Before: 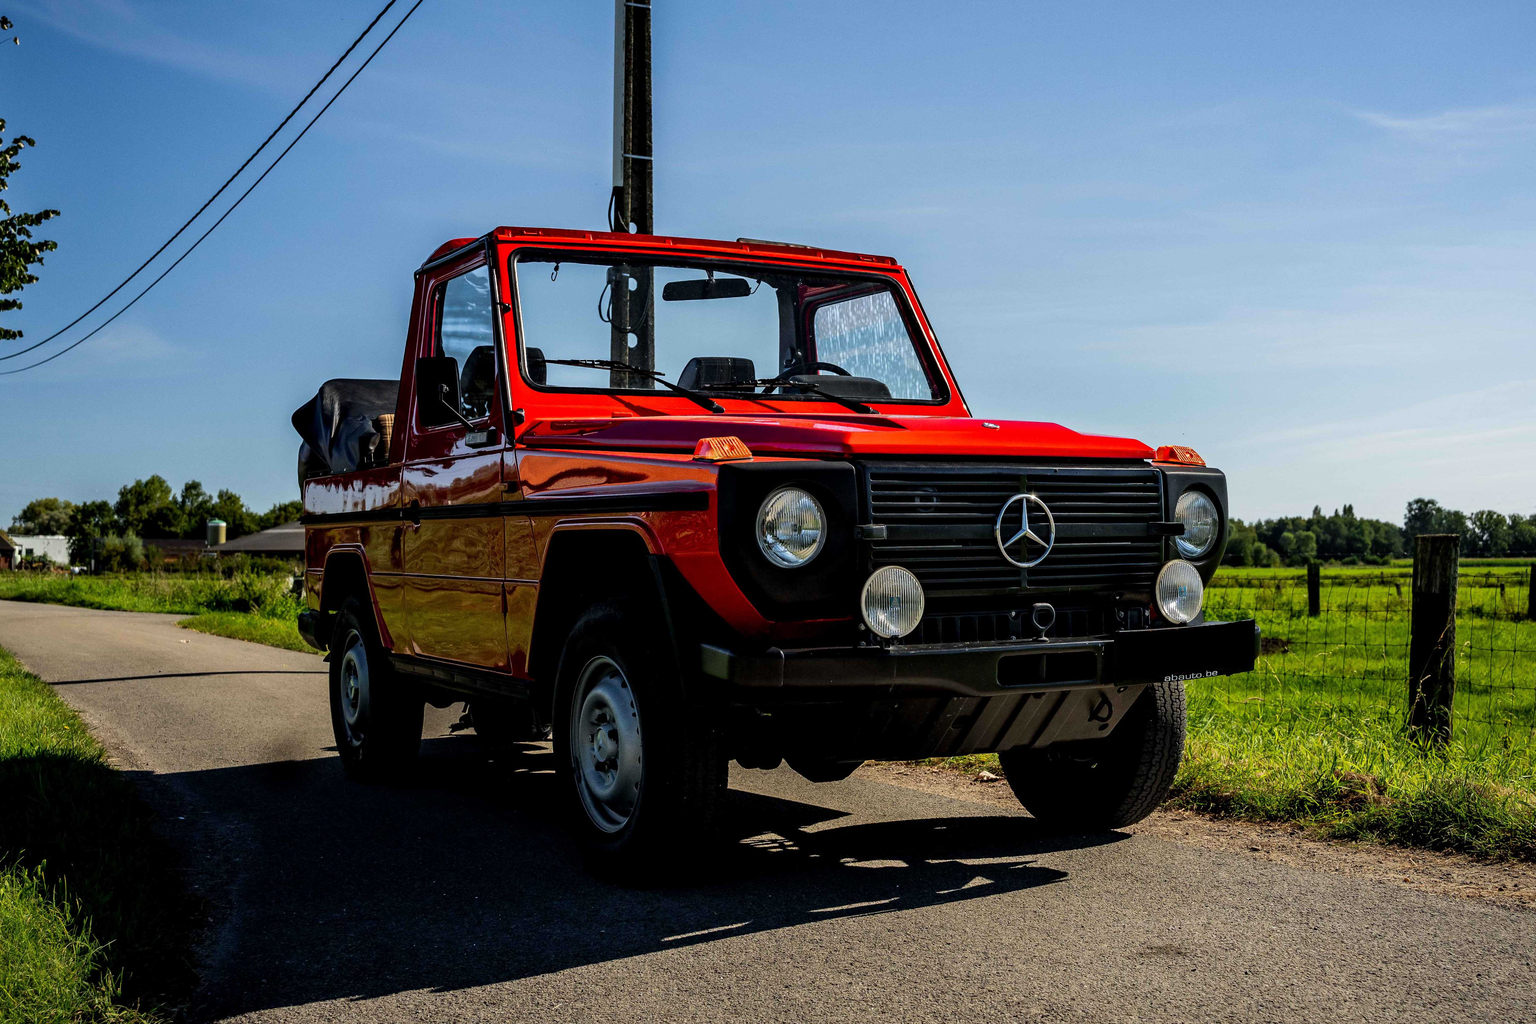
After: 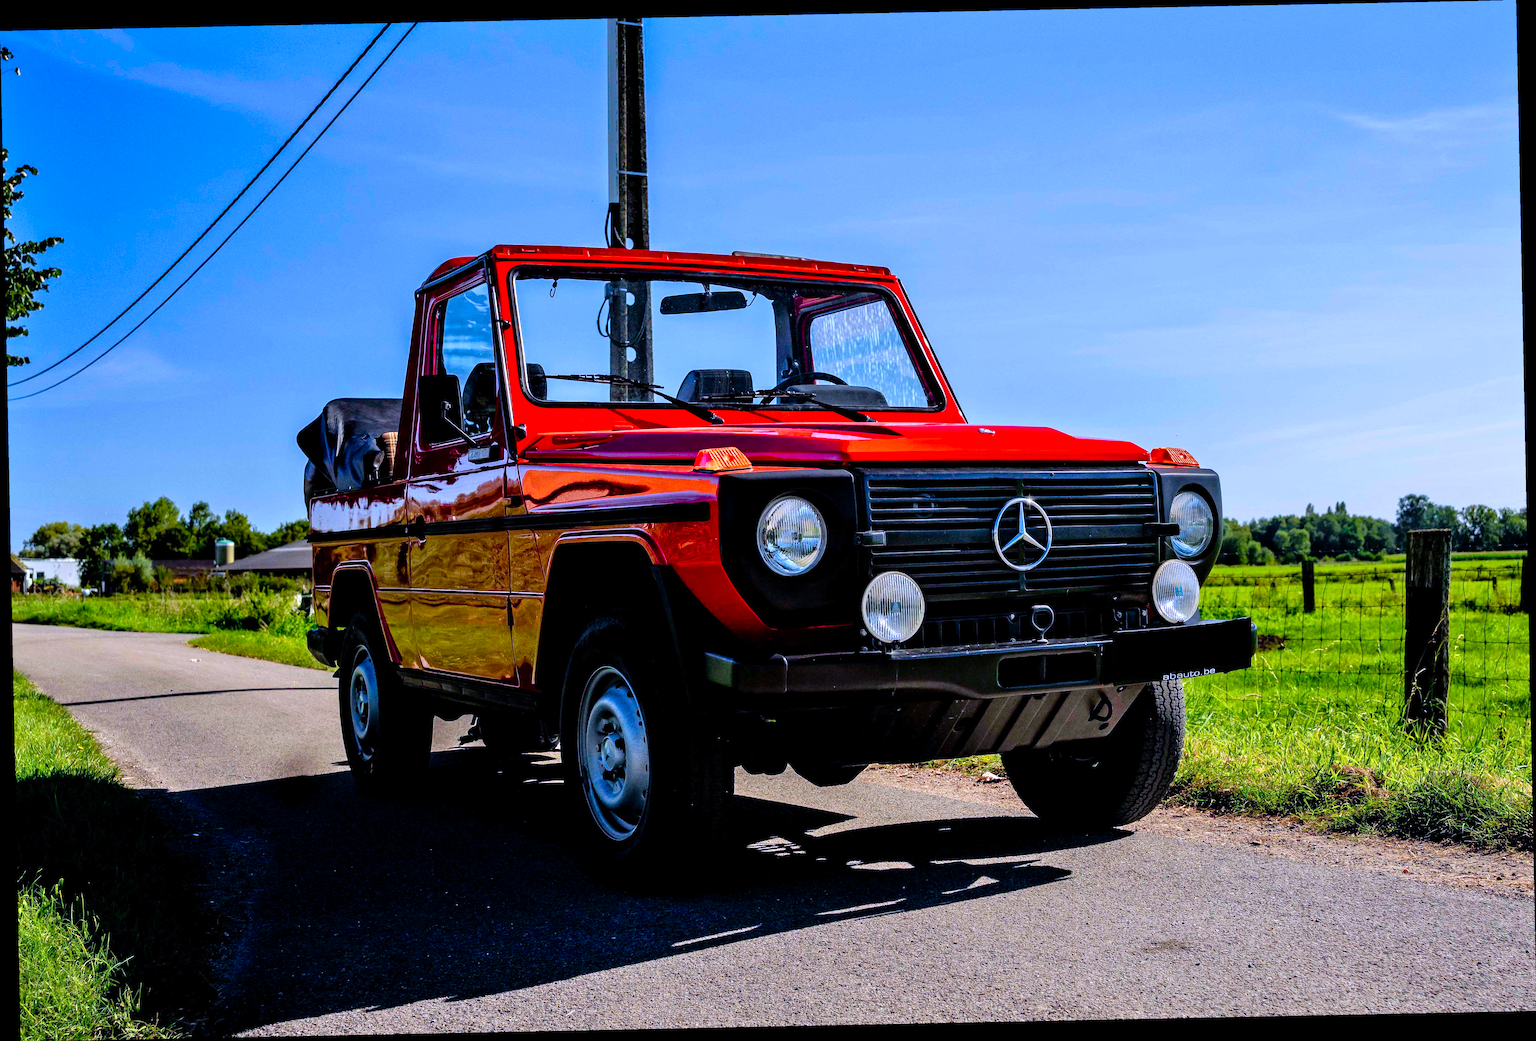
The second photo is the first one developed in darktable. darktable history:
color balance rgb: perceptual saturation grading › global saturation 35%, perceptual saturation grading › highlights -25%, perceptual saturation grading › shadows 50%
rotate and perspective: rotation -1.17°, automatic cropping off
tone equalizer: -7 EV 0.15 EV, -6 EV 0.6 EV, -5 EV 1.15 EV, -4 EV 1.33 EV, -3 EV 1.15 EV, -2 EV 0.6 EV, -1 EV 0.15 EV, mask exposure compensation -0.5 EV
color calibration: illuminant as shot in camera, x 0.379, y 0.396, temperature 4138.76 K
